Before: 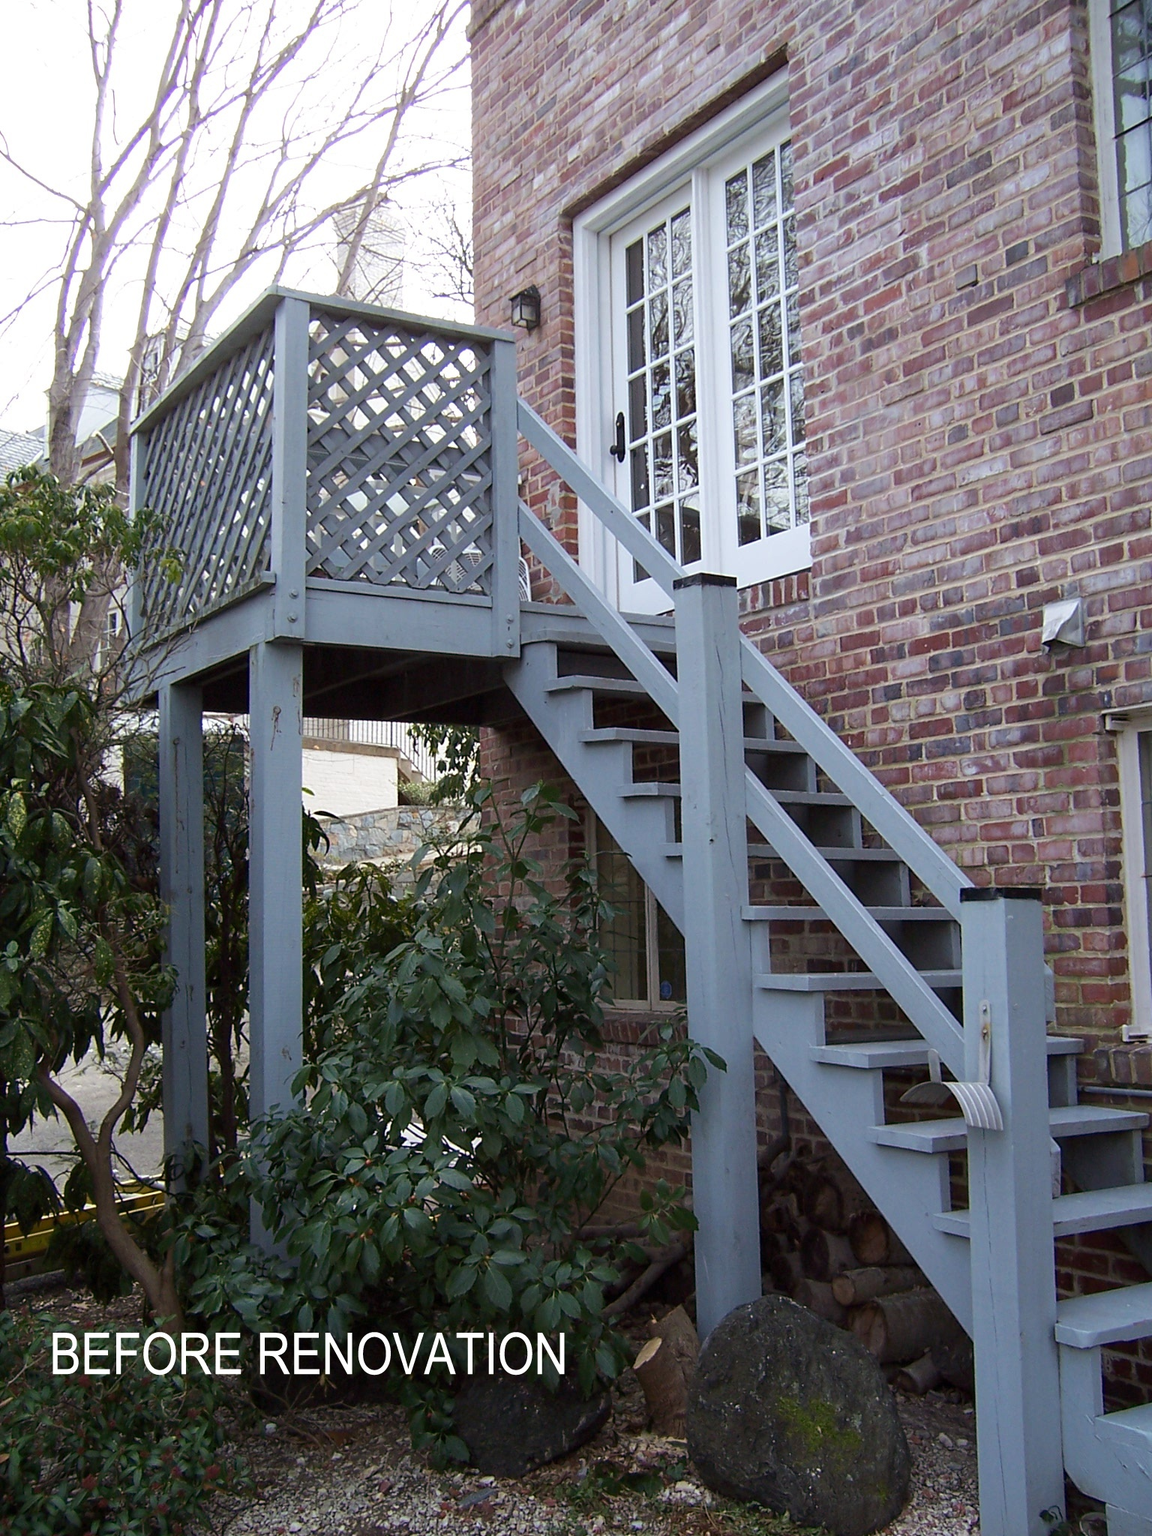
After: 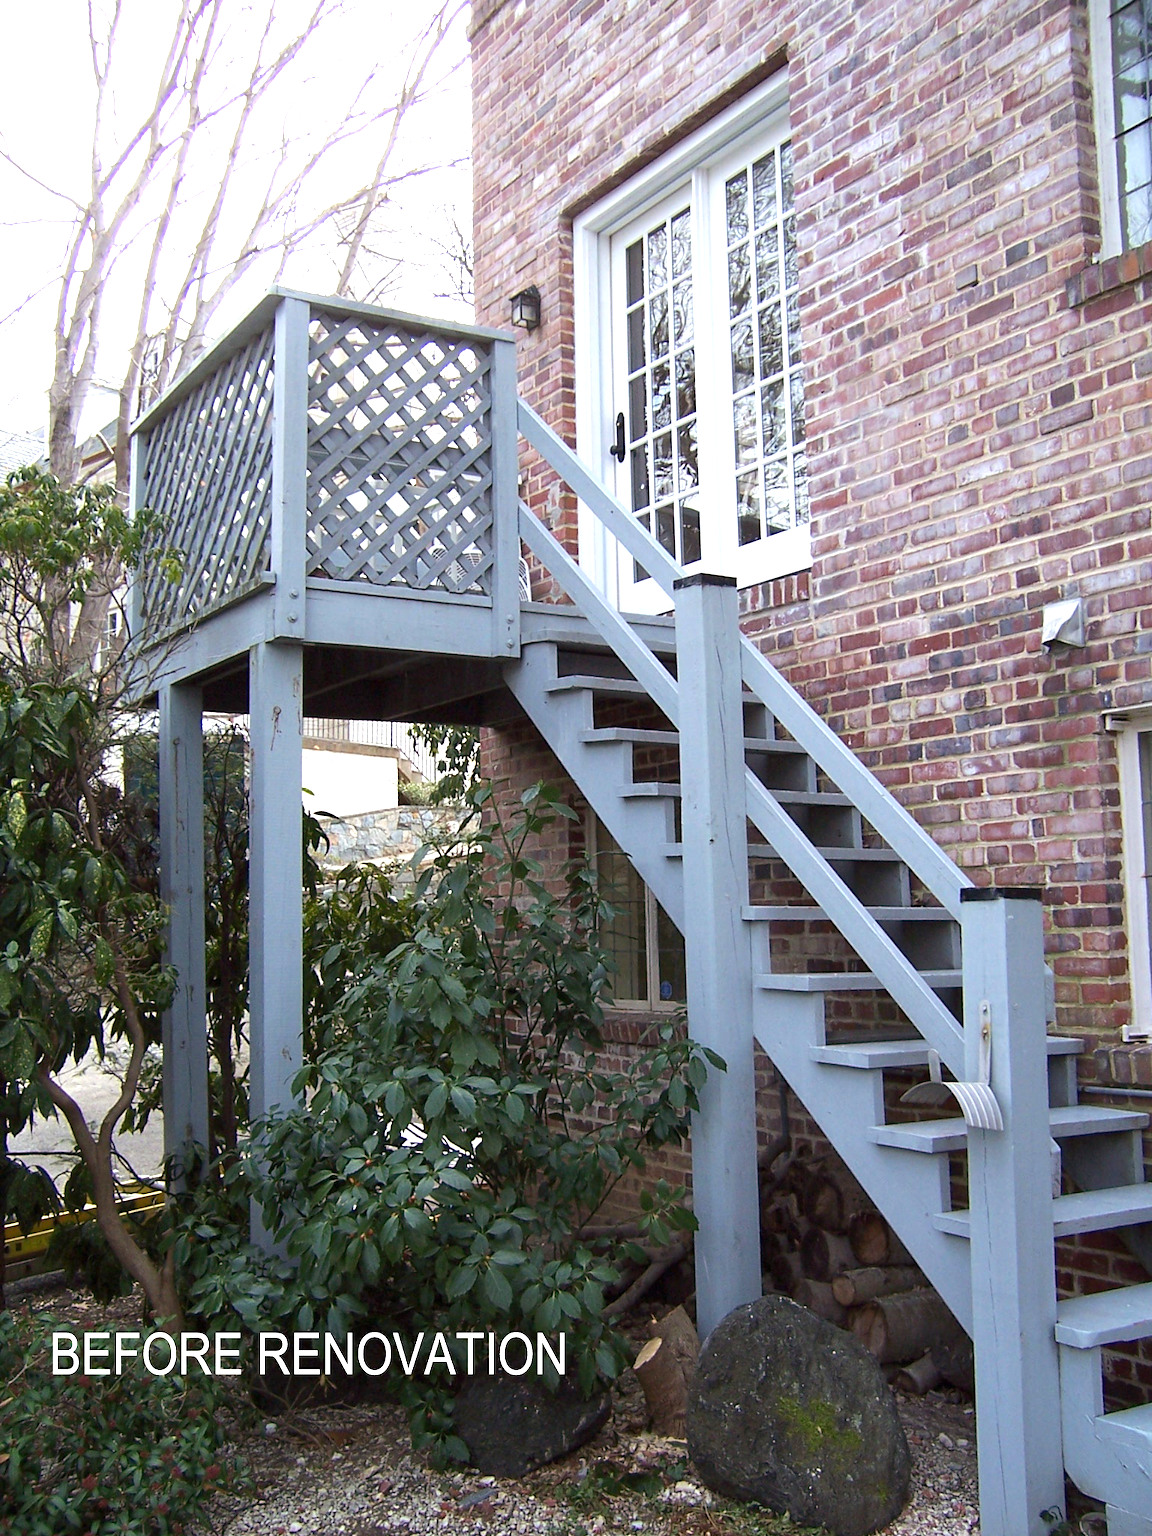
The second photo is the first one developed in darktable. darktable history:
exposure: exposure 0.782 EV, compensate highlight preservation false
